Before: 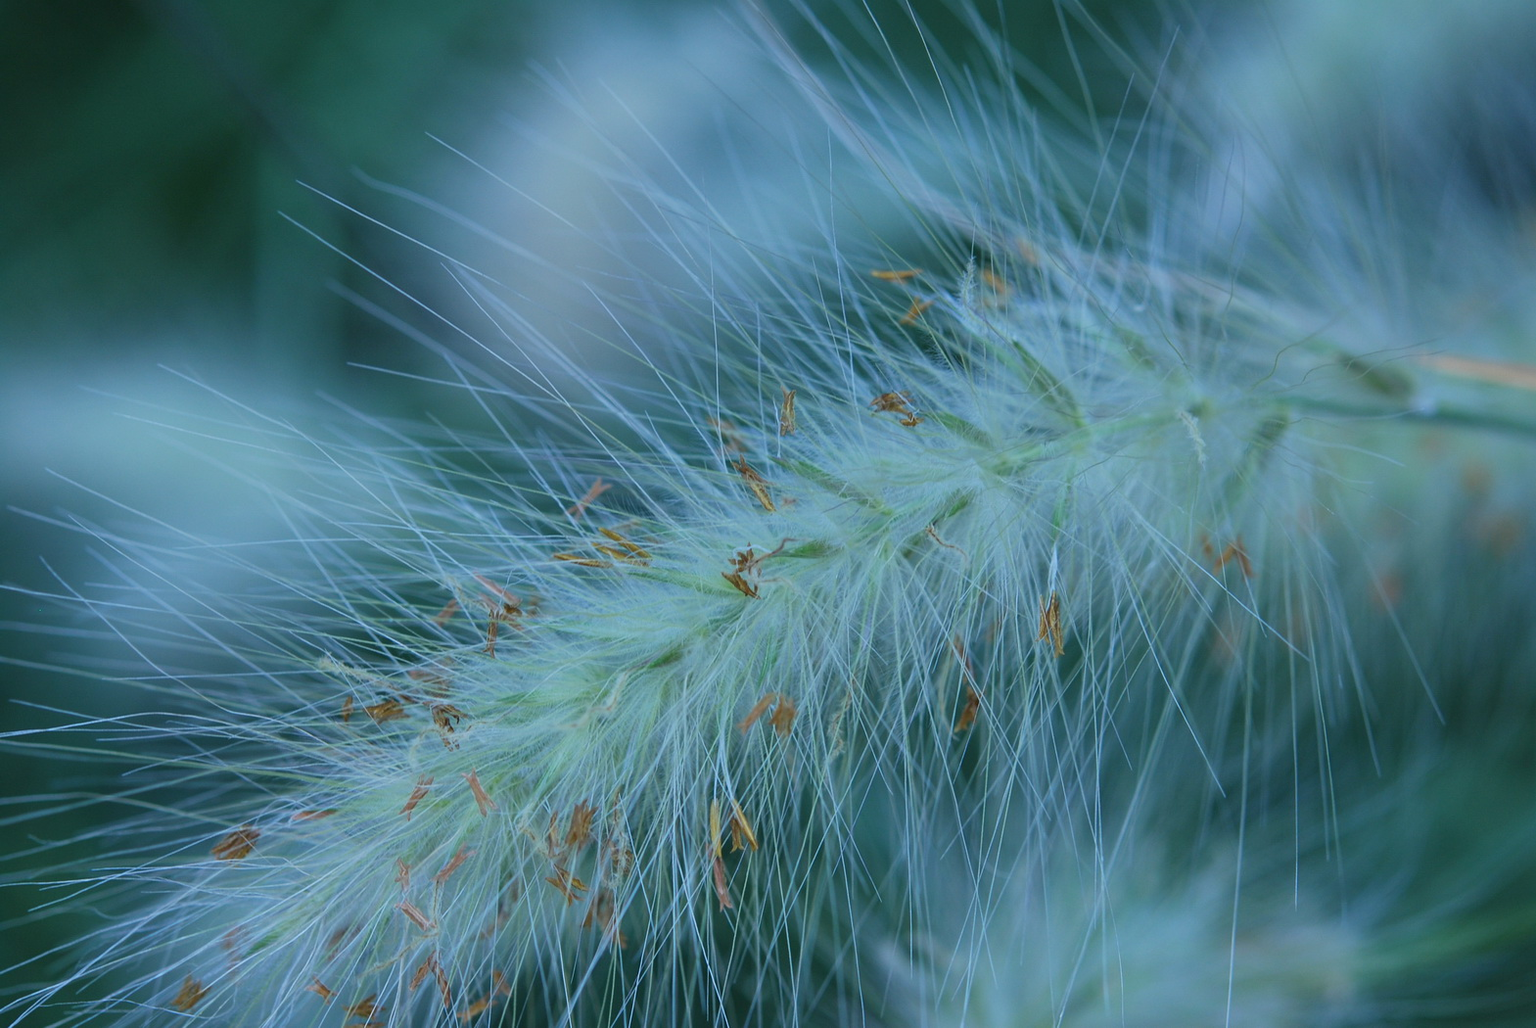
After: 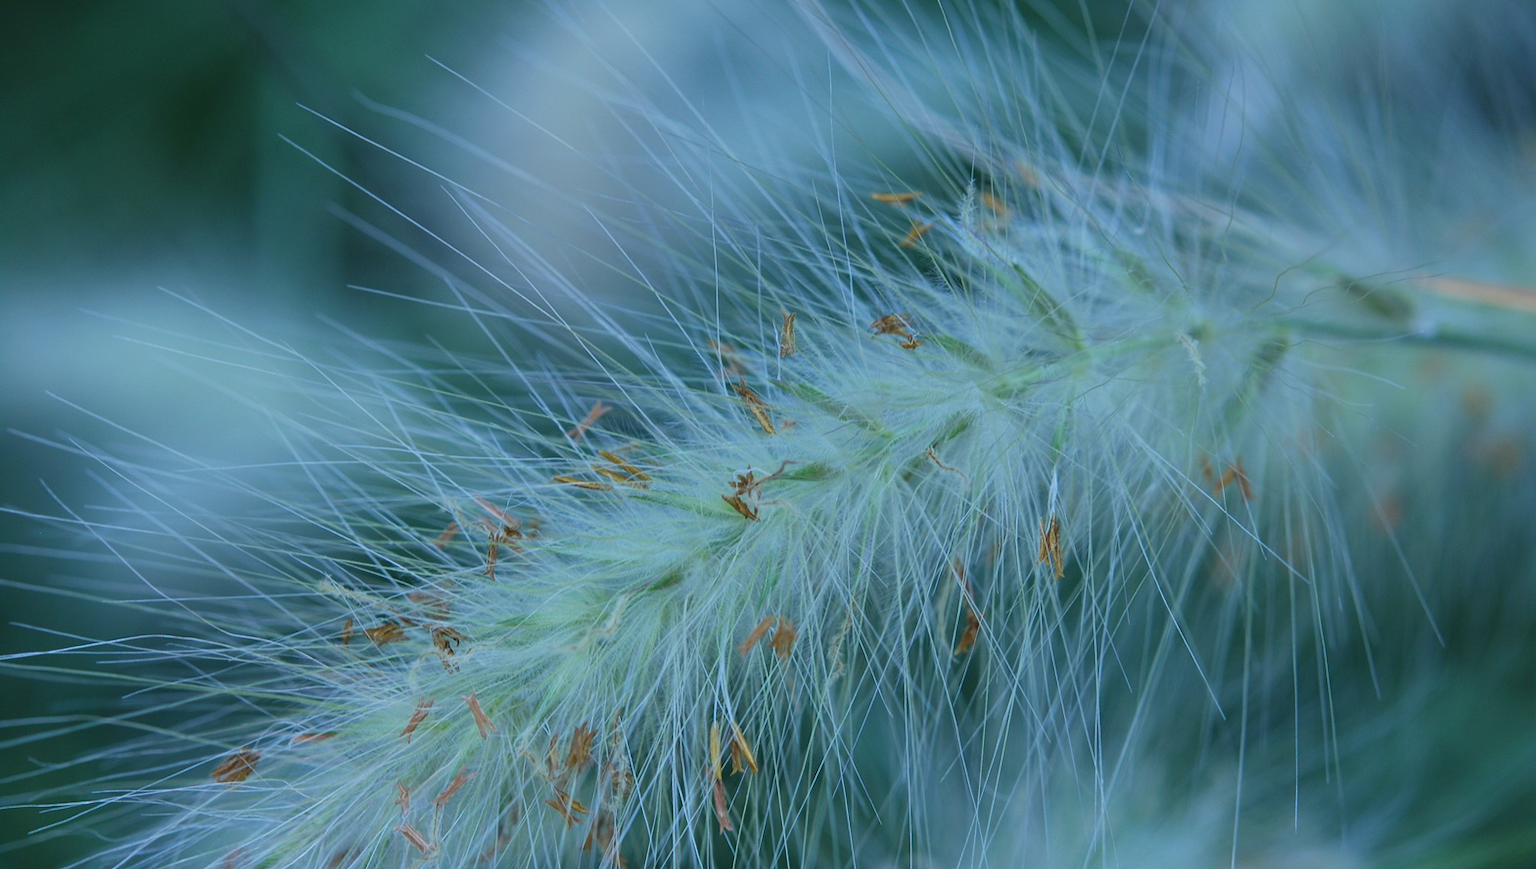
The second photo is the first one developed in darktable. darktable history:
crop: top 7.58%, bottom 7.841%
